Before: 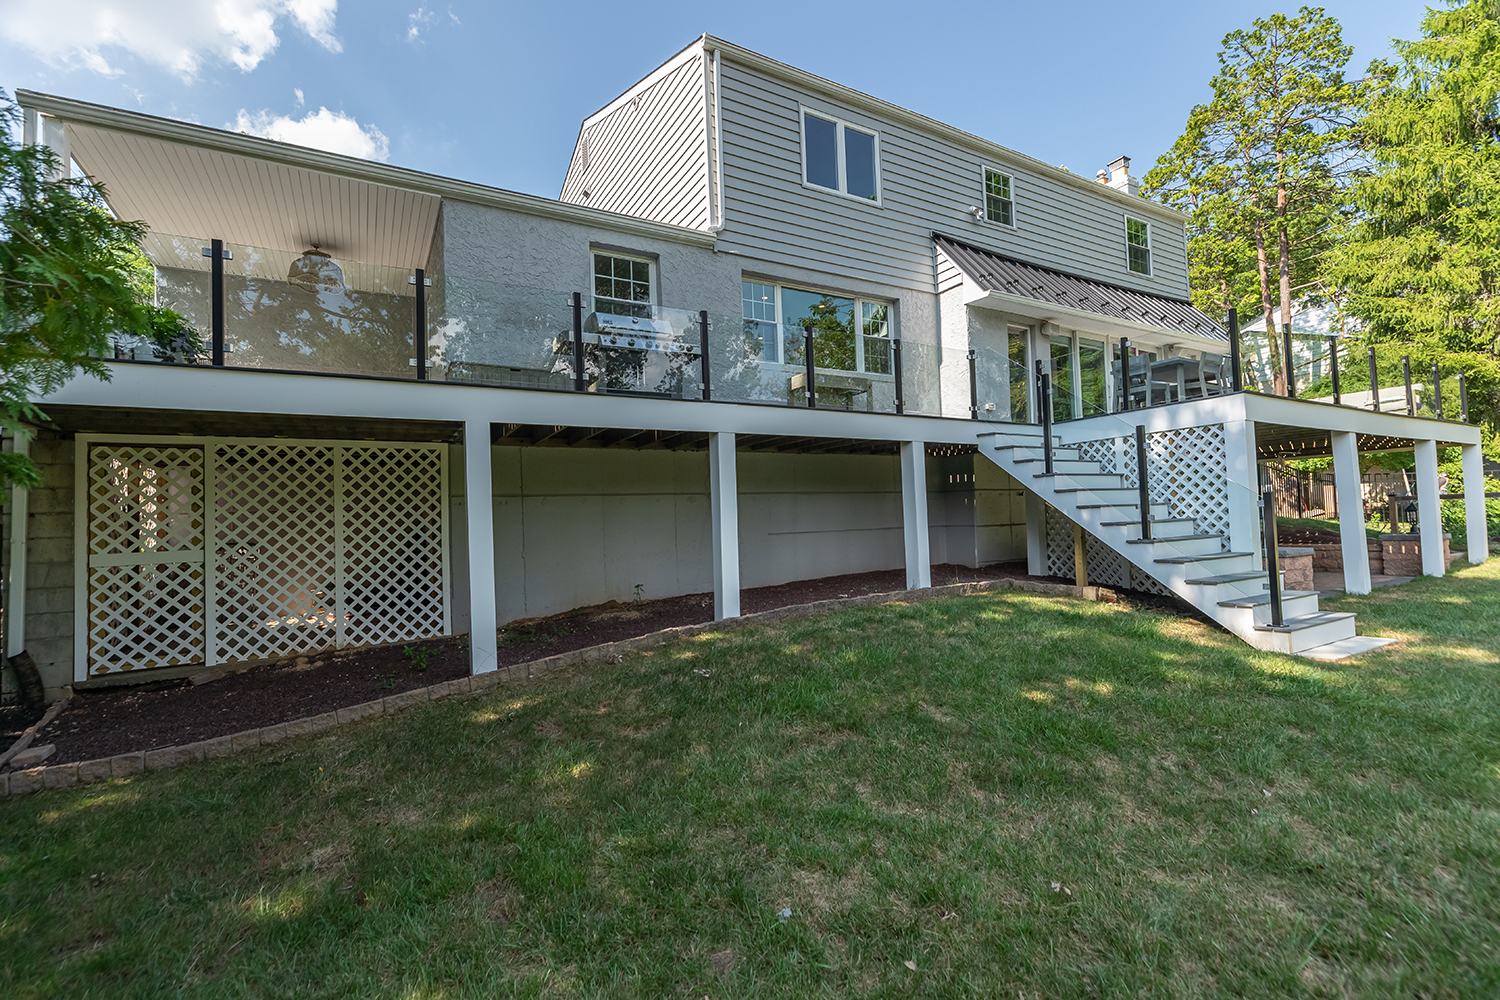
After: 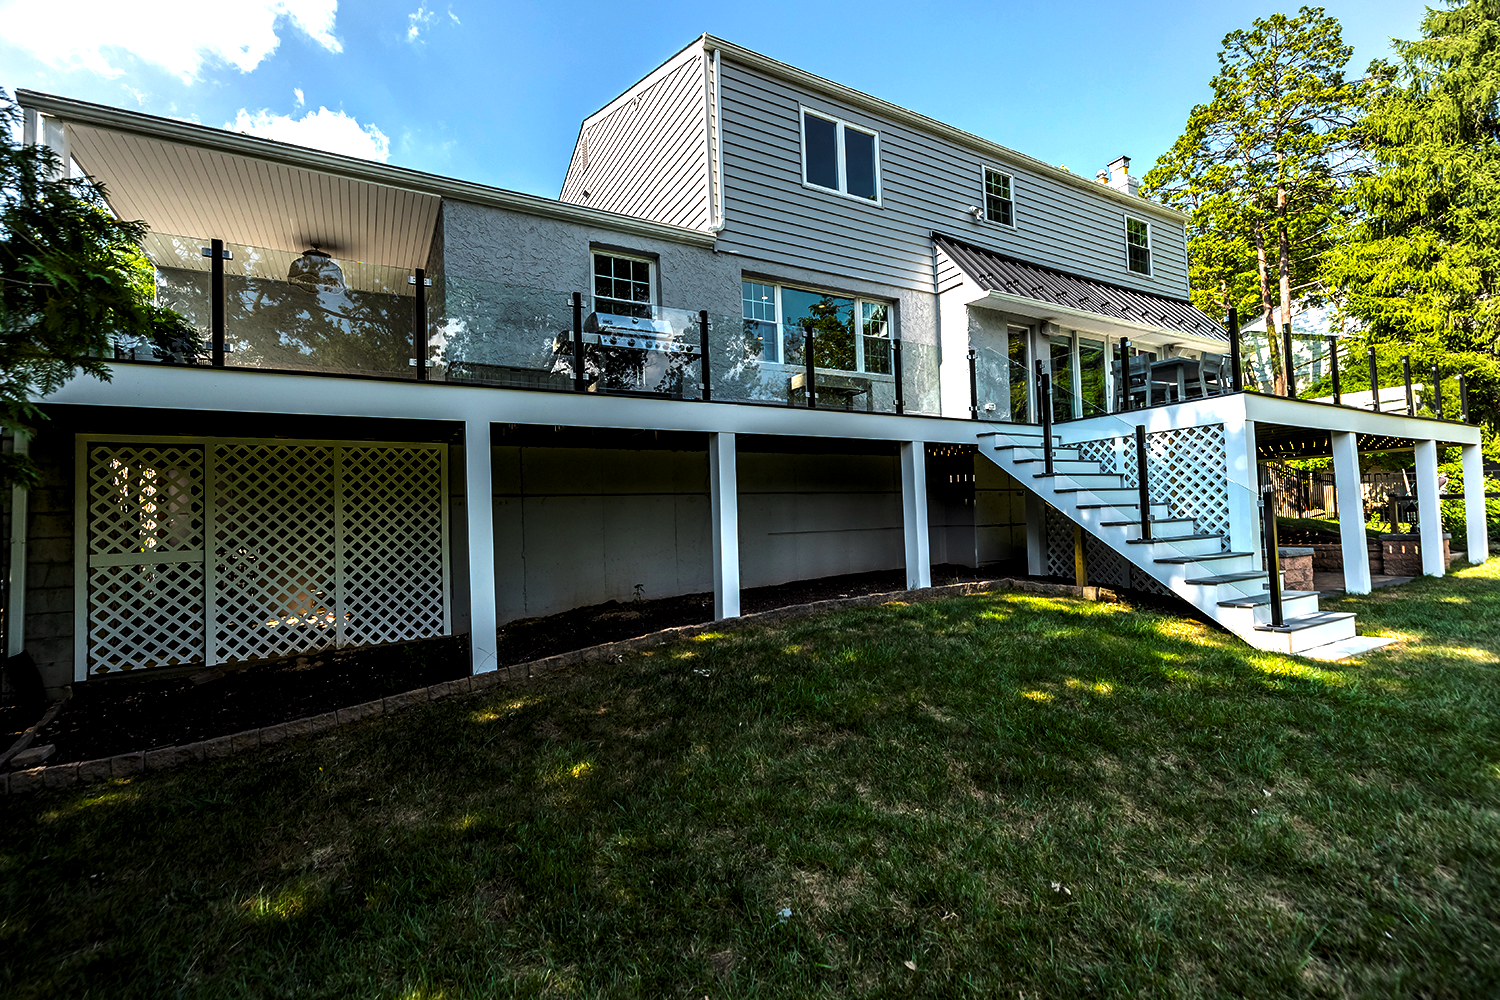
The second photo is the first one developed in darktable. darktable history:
levels: levels [0.101, 0.578, 0.953]
color balance rgb: global offset › luminance -0.892%, linear chroma grading › global chroma 0.348%, perceptual saturation grading › global saturation 43.011%, perceptual brilliance grading › highlights 20.575%, perceptual brilliance grading › mid-tones 20.574%, perceptual brilliance grading › shadows -20.531%, global vibrance 27.769%
vignetting: brightness -0.4, saturation -0.295, center (-0.036, 0.147)
